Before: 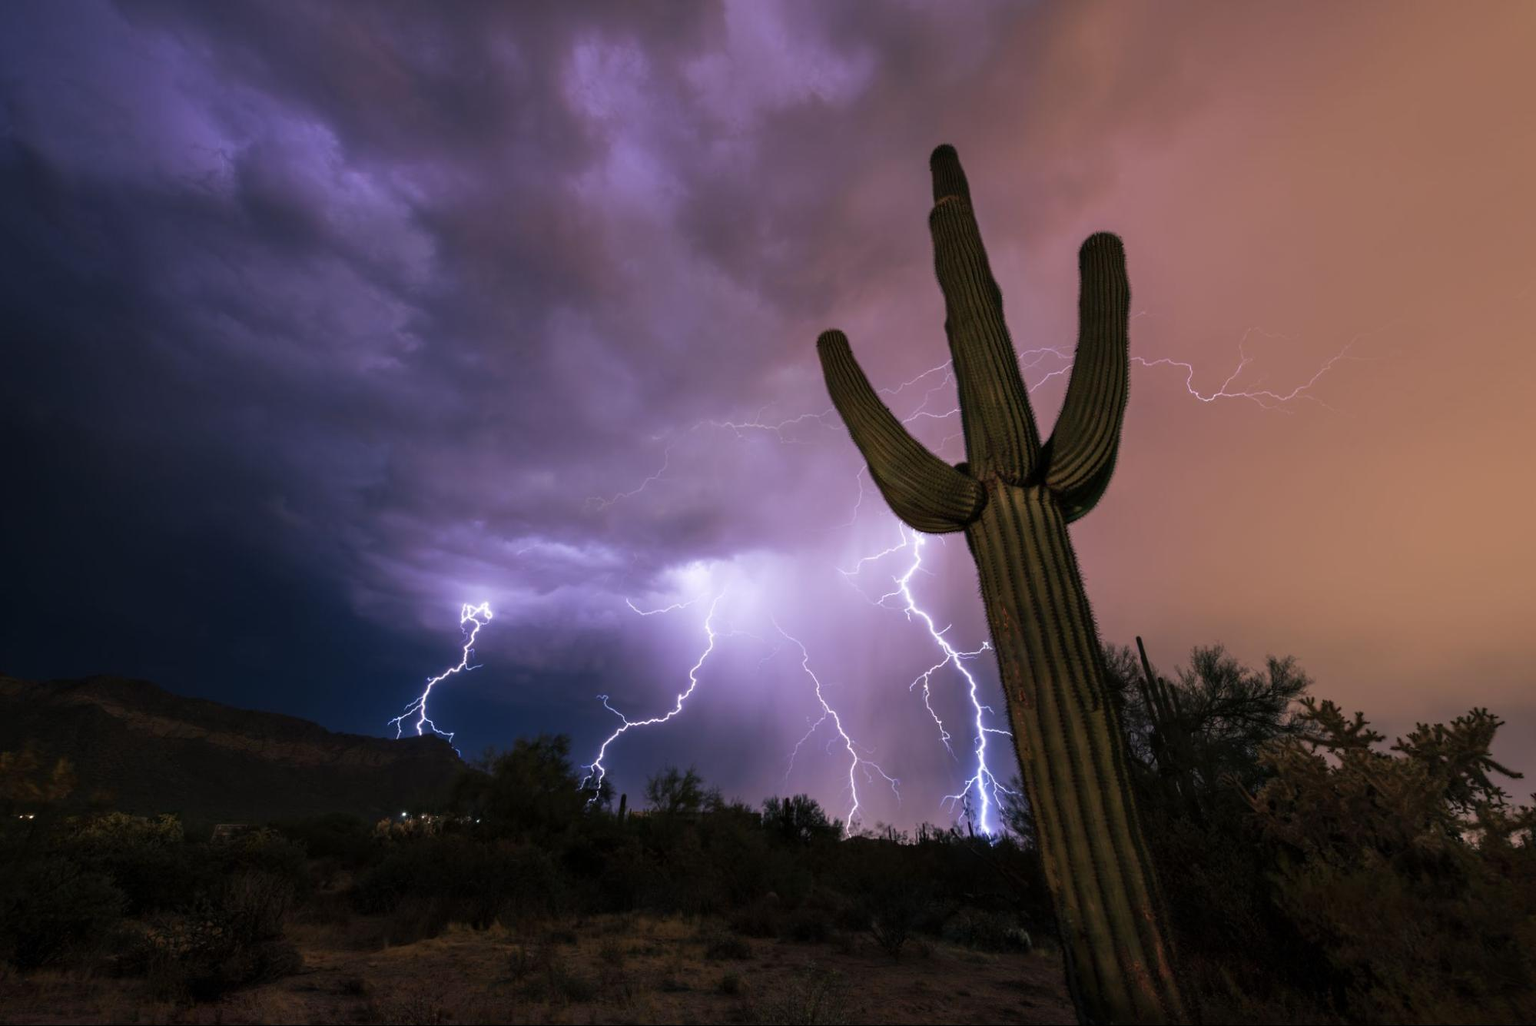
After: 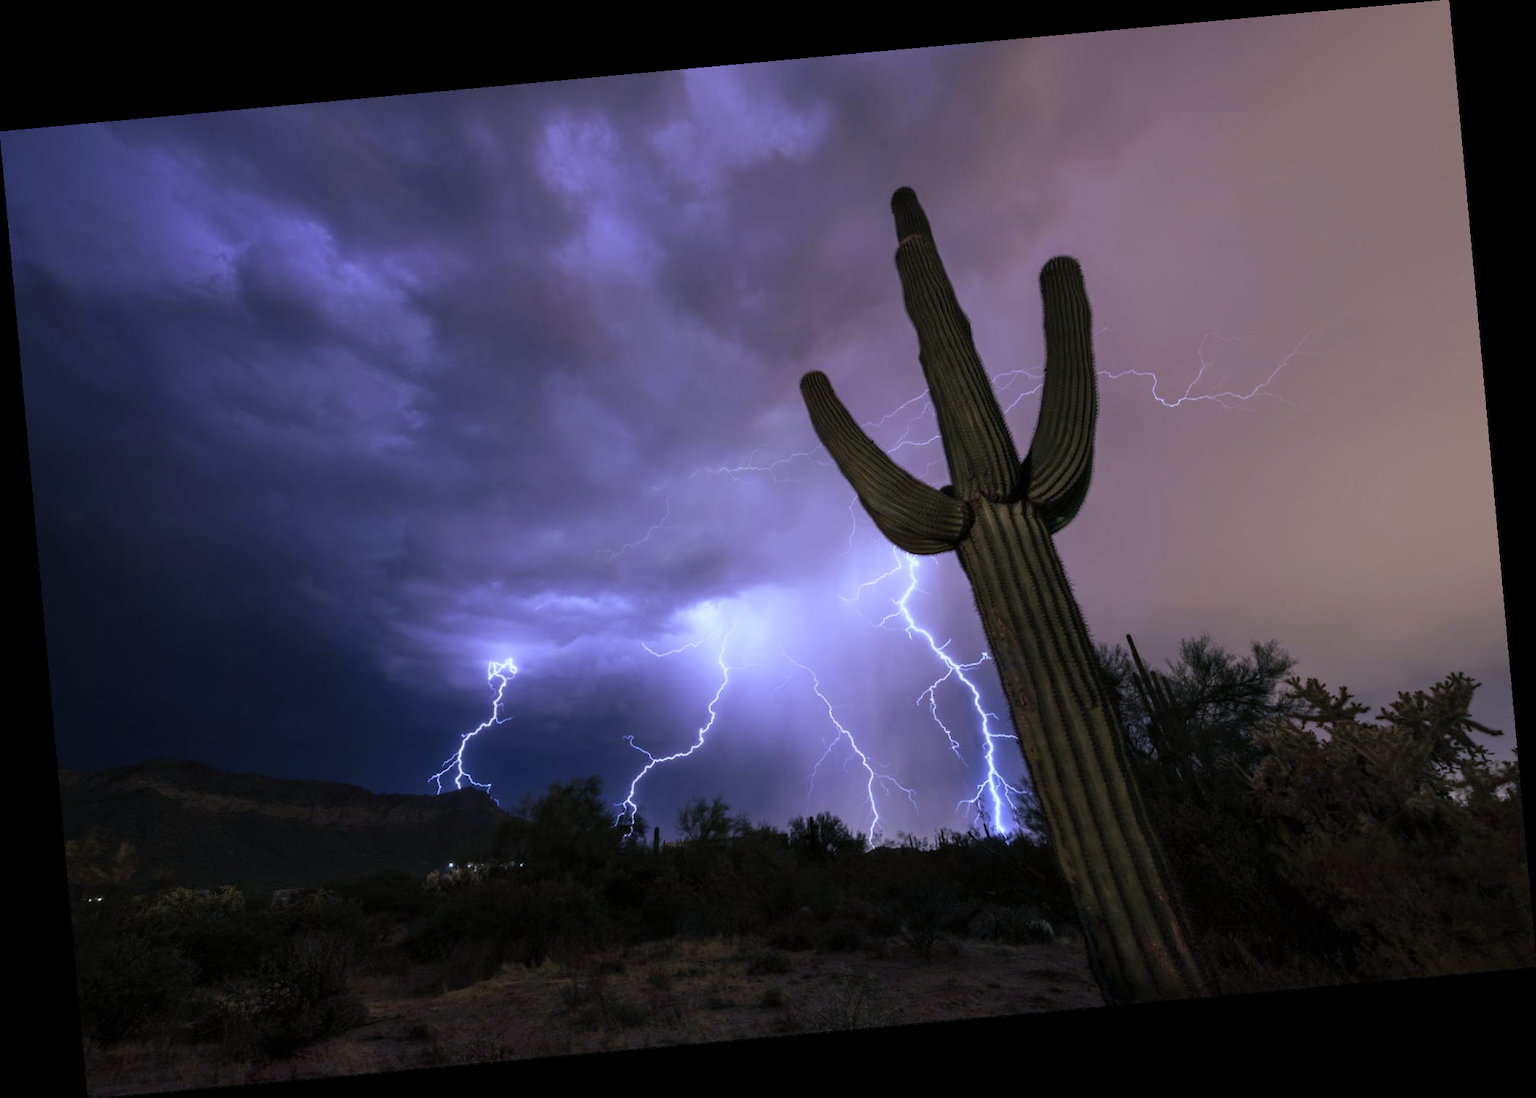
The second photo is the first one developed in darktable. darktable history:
contrast brightness saturation: saturation -0.17
white balance: red 0.871, blue 1.249
rotate and perspective: rotation -5.2°, automatic cropping off
